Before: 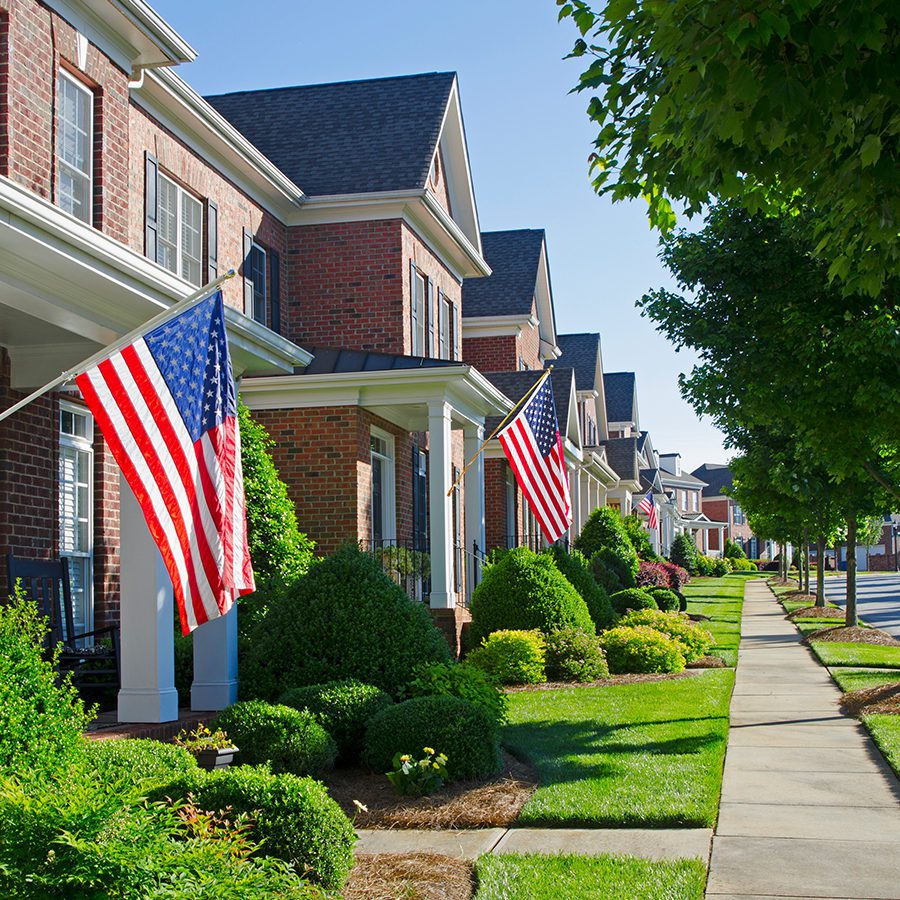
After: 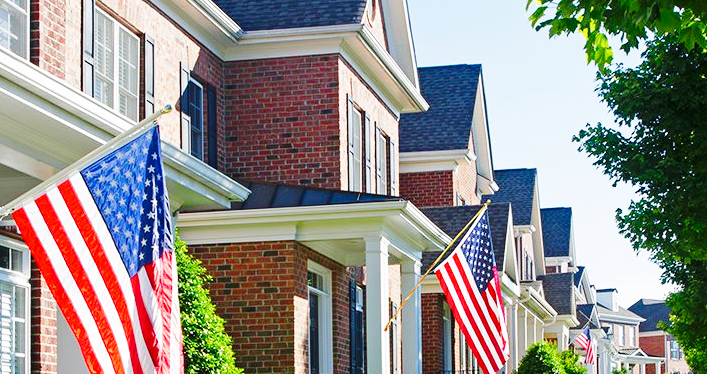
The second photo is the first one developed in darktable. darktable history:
crop: left 7.036%, top 18.398%, right 14.379%, bottom 40.043%
base curve: curves: ch0 [(0, 0) (0.028, 0.03) (0.121, 0.232) (0.46, 0.748) (0.859, 0.968) (1, 1)], preserve colors none
